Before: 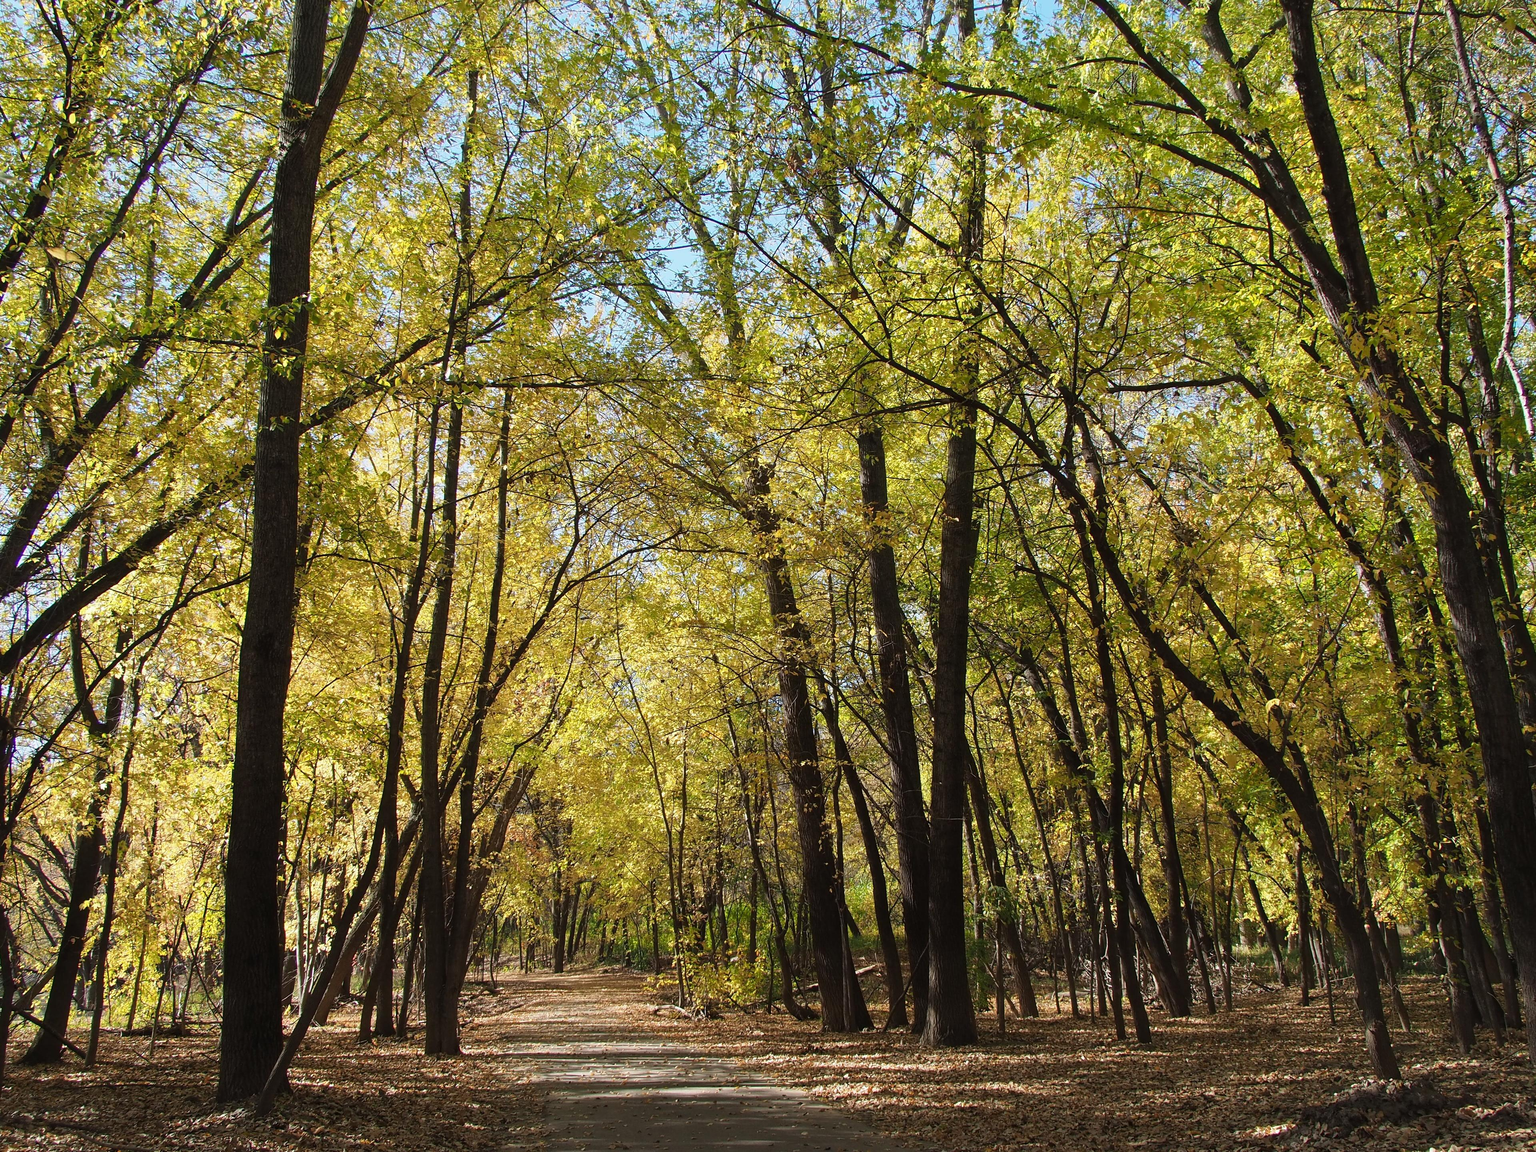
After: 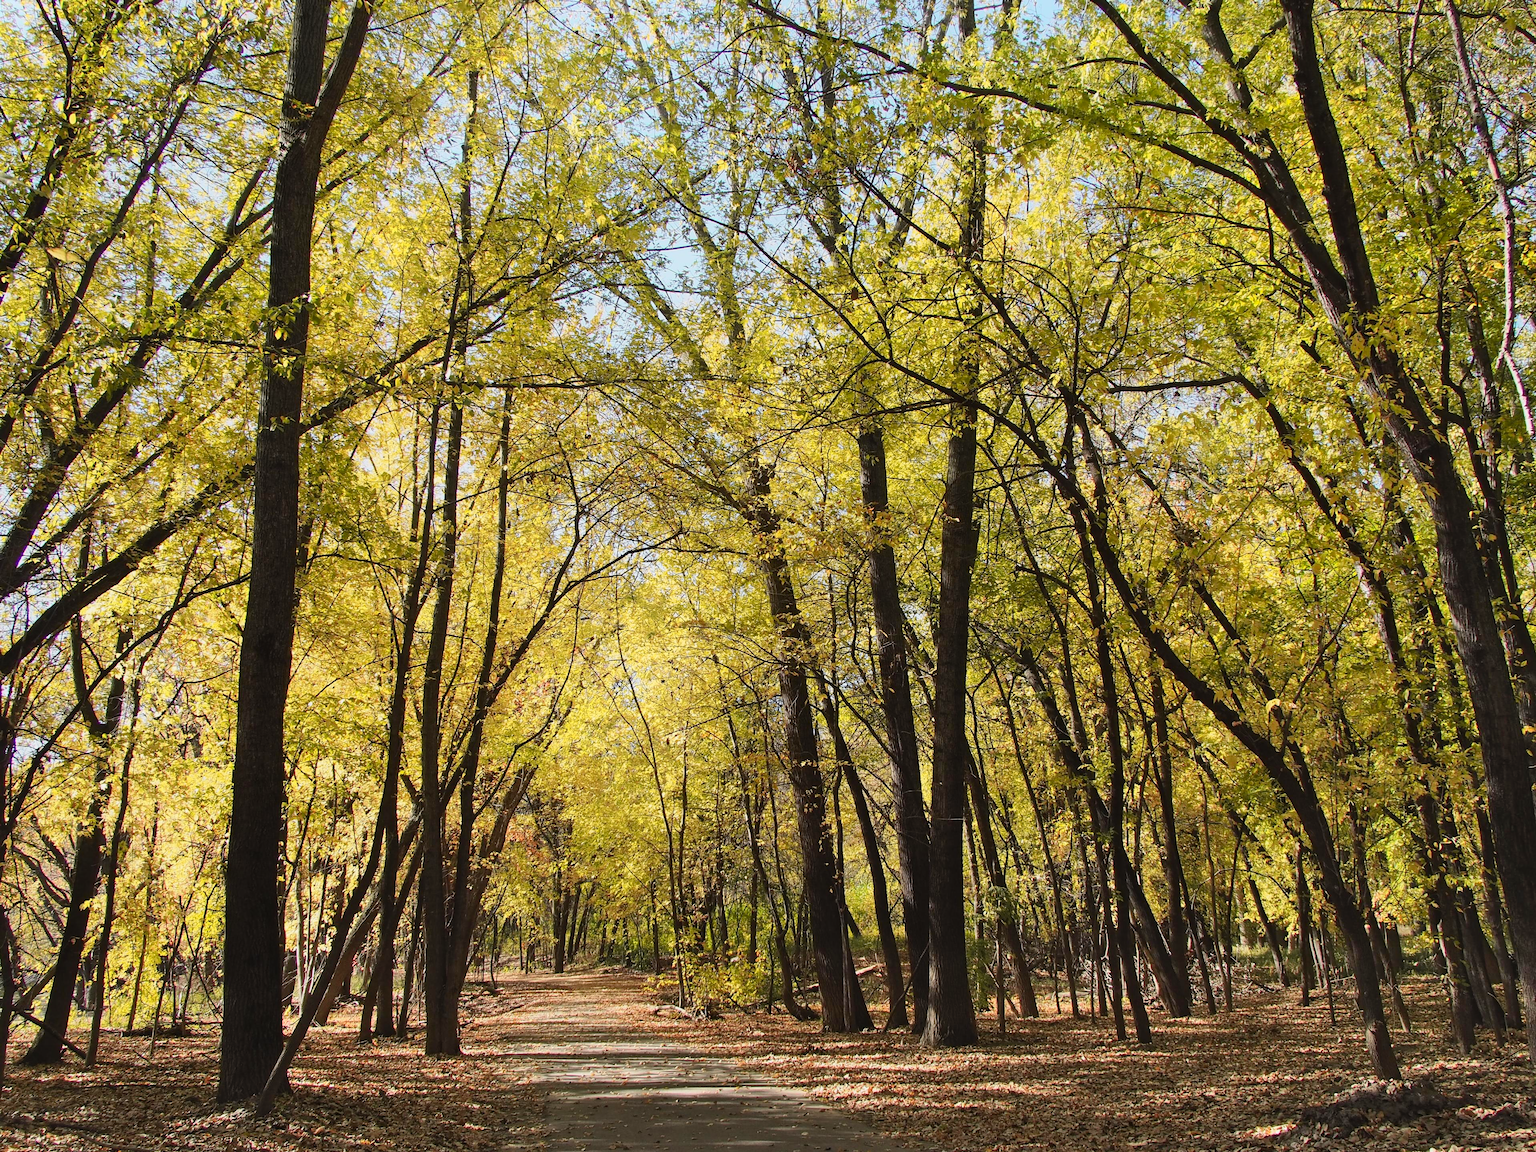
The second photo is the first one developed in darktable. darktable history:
shadows and highlights: highlights 70.7, soften with gaussian
tone curve: curves: ch0 [(0, 0.013) (0.036, 0.045) (0.274, 0.286) (0.566, 0.623) (0.794, 0.827) (1, 0.953)]; ch1 [(0, 0) (0.389, 0.403) (0.462, 0.48) (0.499, 0.5) (0.524, 0.527) (0.57, 0.599) (0.626, 0.65) (0.761, 0.781) (1, 1)]; ch2 [(0, 0) (0.464, 0.478) (0.5, 0.501) (0.533, 0.542) (0.599, 0.613) (0.704, 0.731) (1, 1)], color space Lab, independent channels, preserve colors none
